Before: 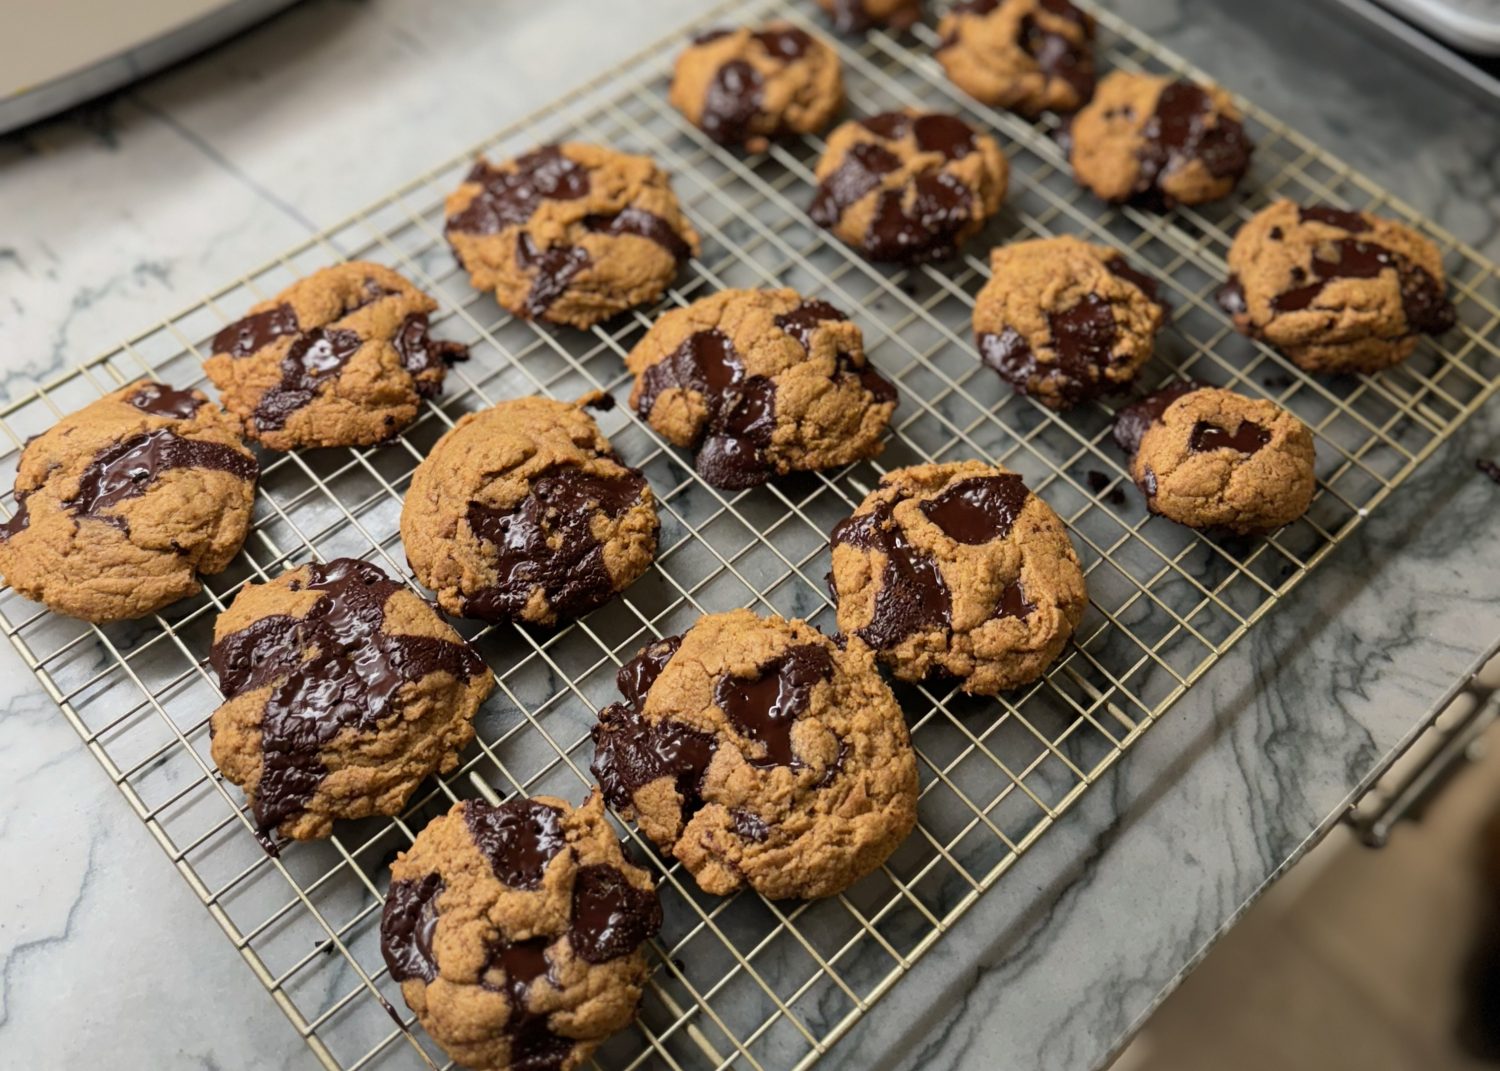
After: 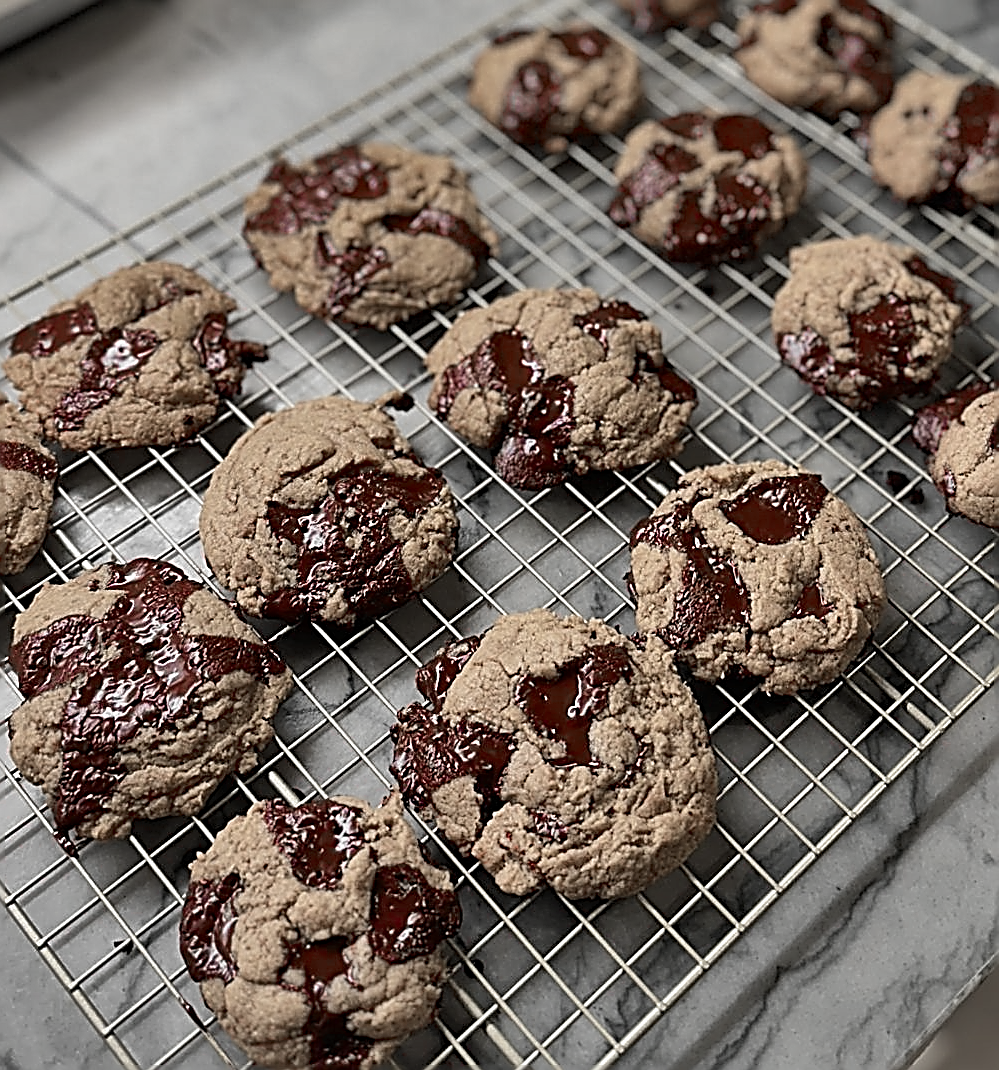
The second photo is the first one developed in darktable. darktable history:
shadows and highlights: radius 122.96, shadows 98.77, white point adjustment -2.9, highlights -99.1, soften with gaussian
crop and rotate: left 13.424%, right 19.933%
color zones: curves: ch1 [(0, 0.831) (0.08, 0.771) (0.157, 0.268) (0.241, 0.207) (0.562, -0.005) (0.714, -0.013) (0.876, 0.01) (1, 0.831)]
sharpen: amount 1.984
